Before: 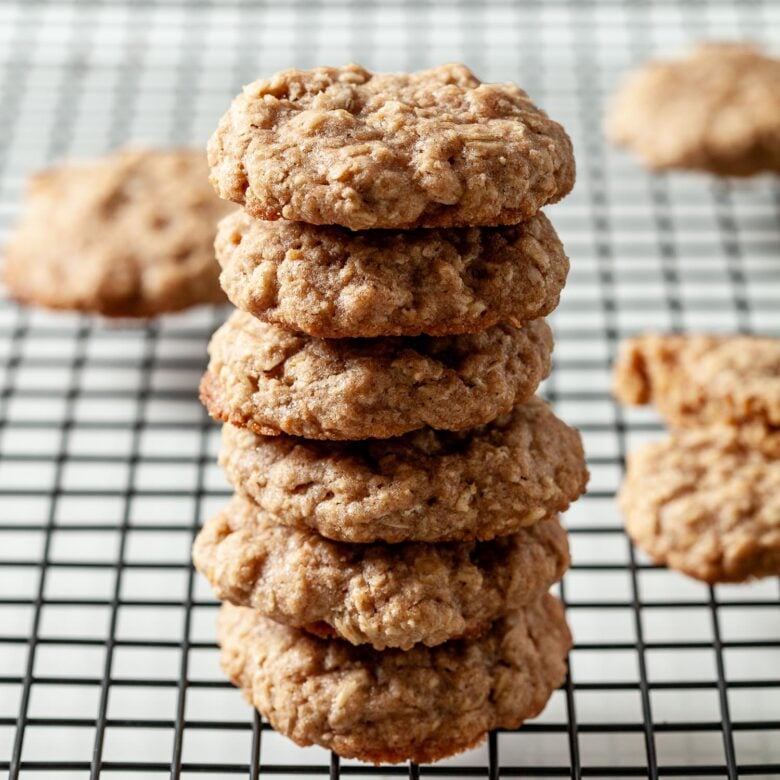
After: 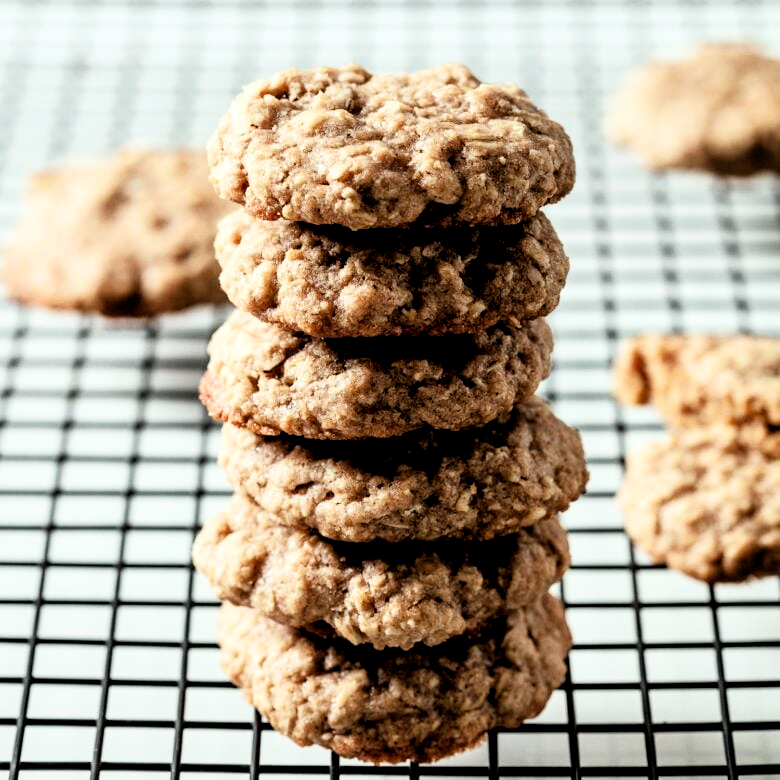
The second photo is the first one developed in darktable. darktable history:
color calibration: illuminant Planckian (black body), x 0.351, y 0.352, temperature 4794.27 K
local contrast: mode bilateral grid, contrast 20, coarseness 50, detail 120%, midtone range 0.2
filmic rgb: black relative exposure -5.42 EV, white relative exposure 2.85 EV, dynamic range scaling -37.73%, hardness 4, contrast 1.605, highlights saturation mix -0.93%
rgb levels: levels [[0.013, 0.434, 0.89], [0, 0.5, 1], [0, 0.5, 1]]
